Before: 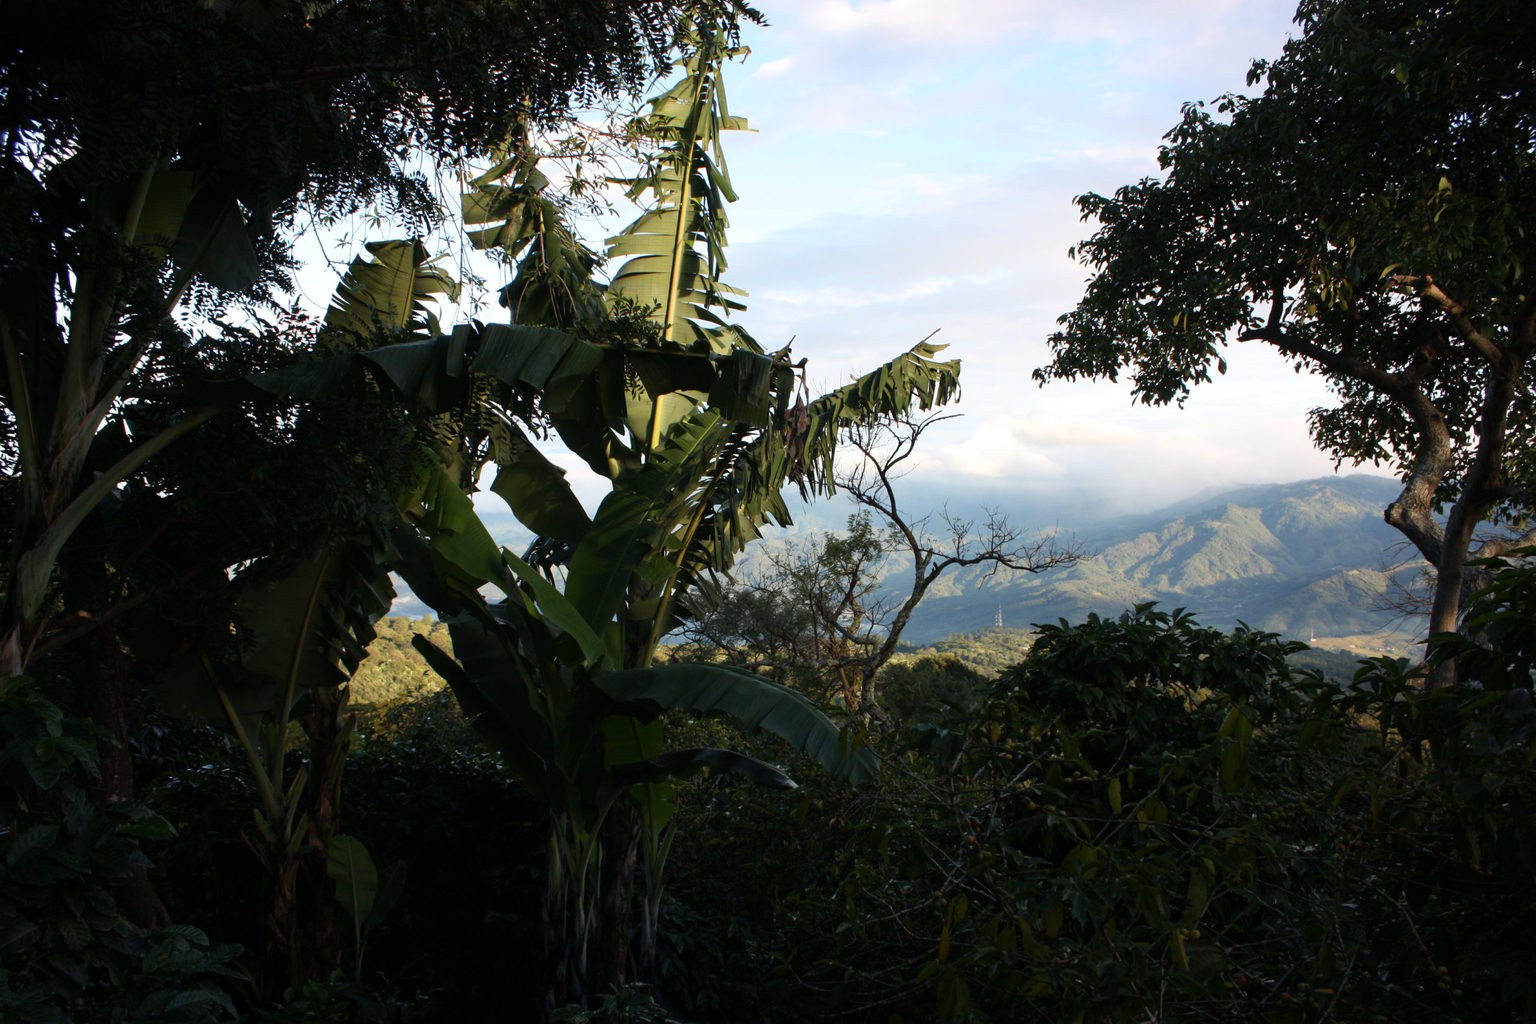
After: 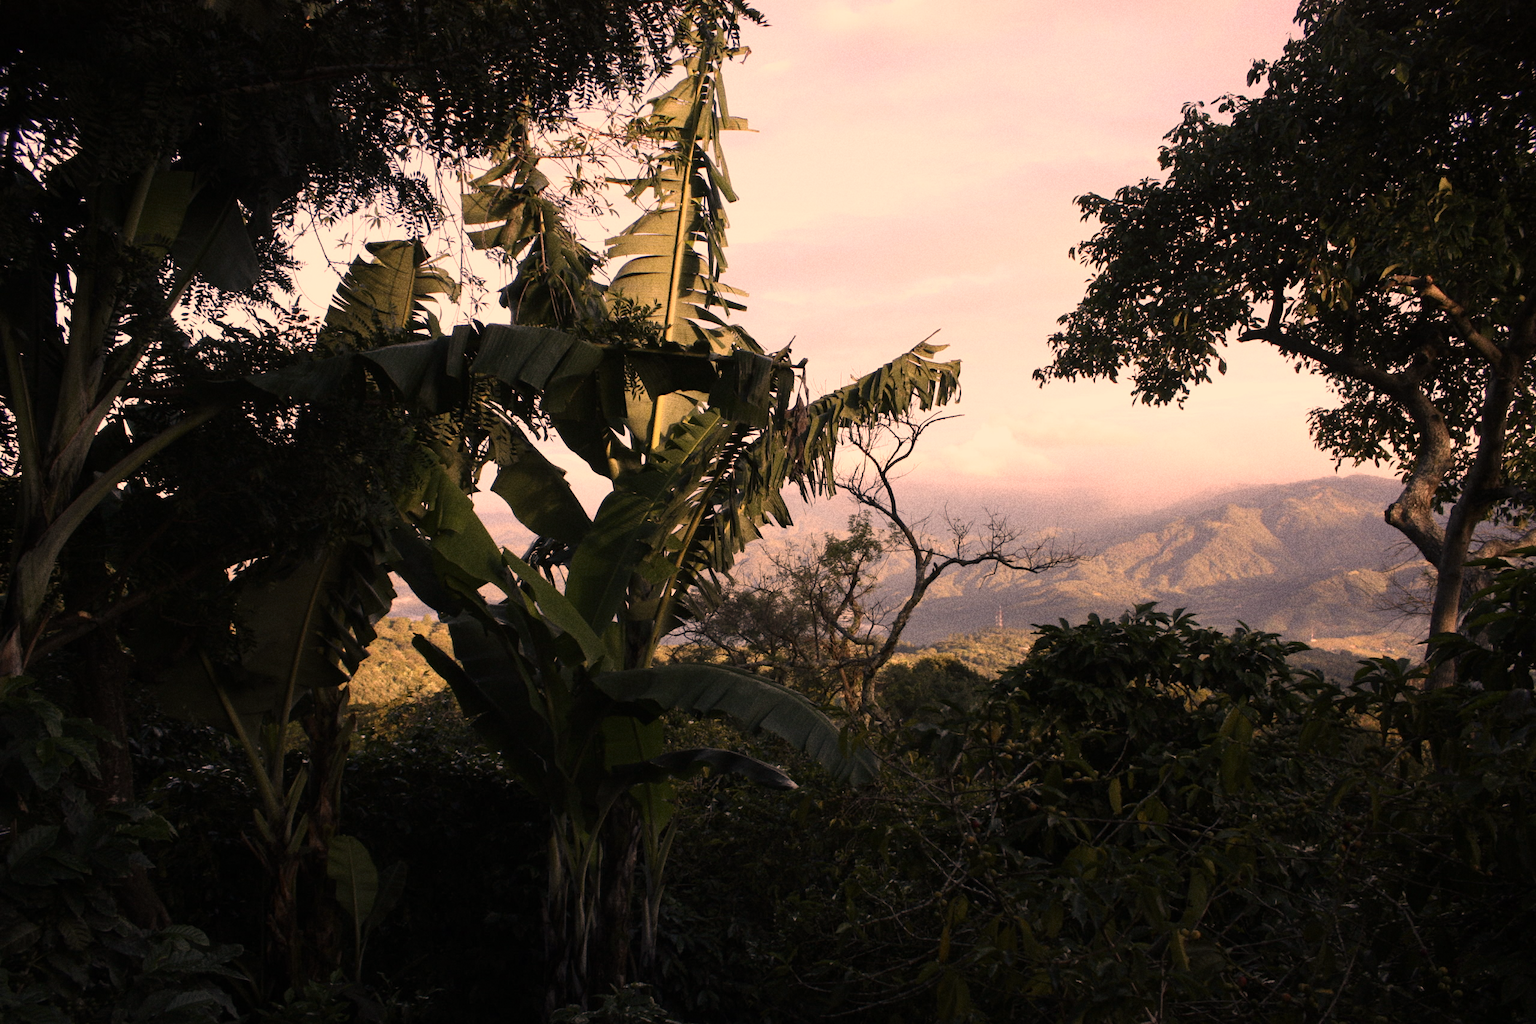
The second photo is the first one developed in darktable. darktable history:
grain: coarseness 11.82 ISO, strength 36.67%, mid-tones bias 74.17%
color correction: highlights a* 40, highlights b* 40, saturation 0.69
